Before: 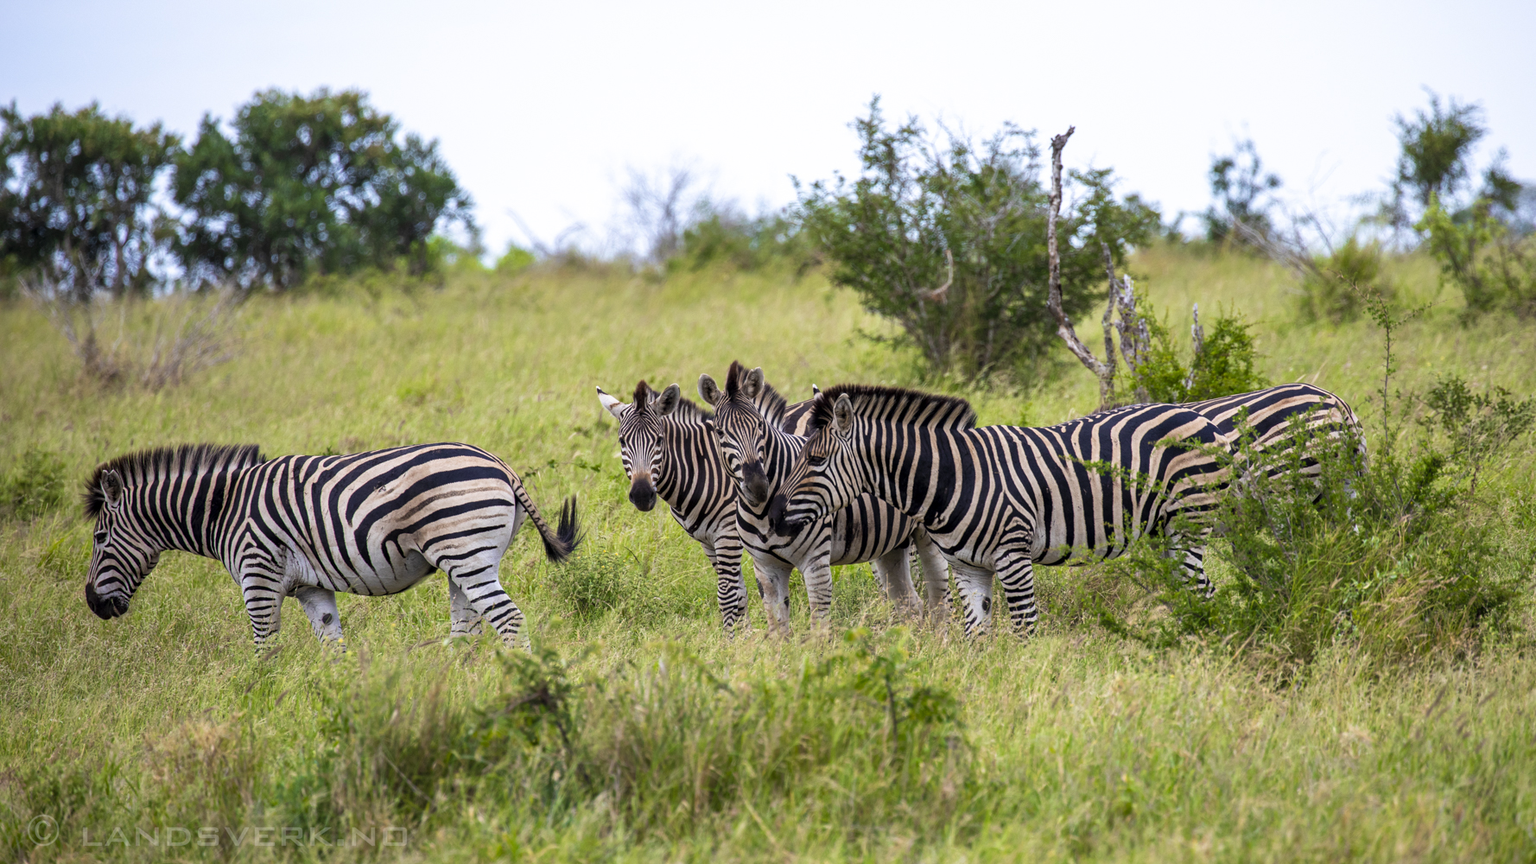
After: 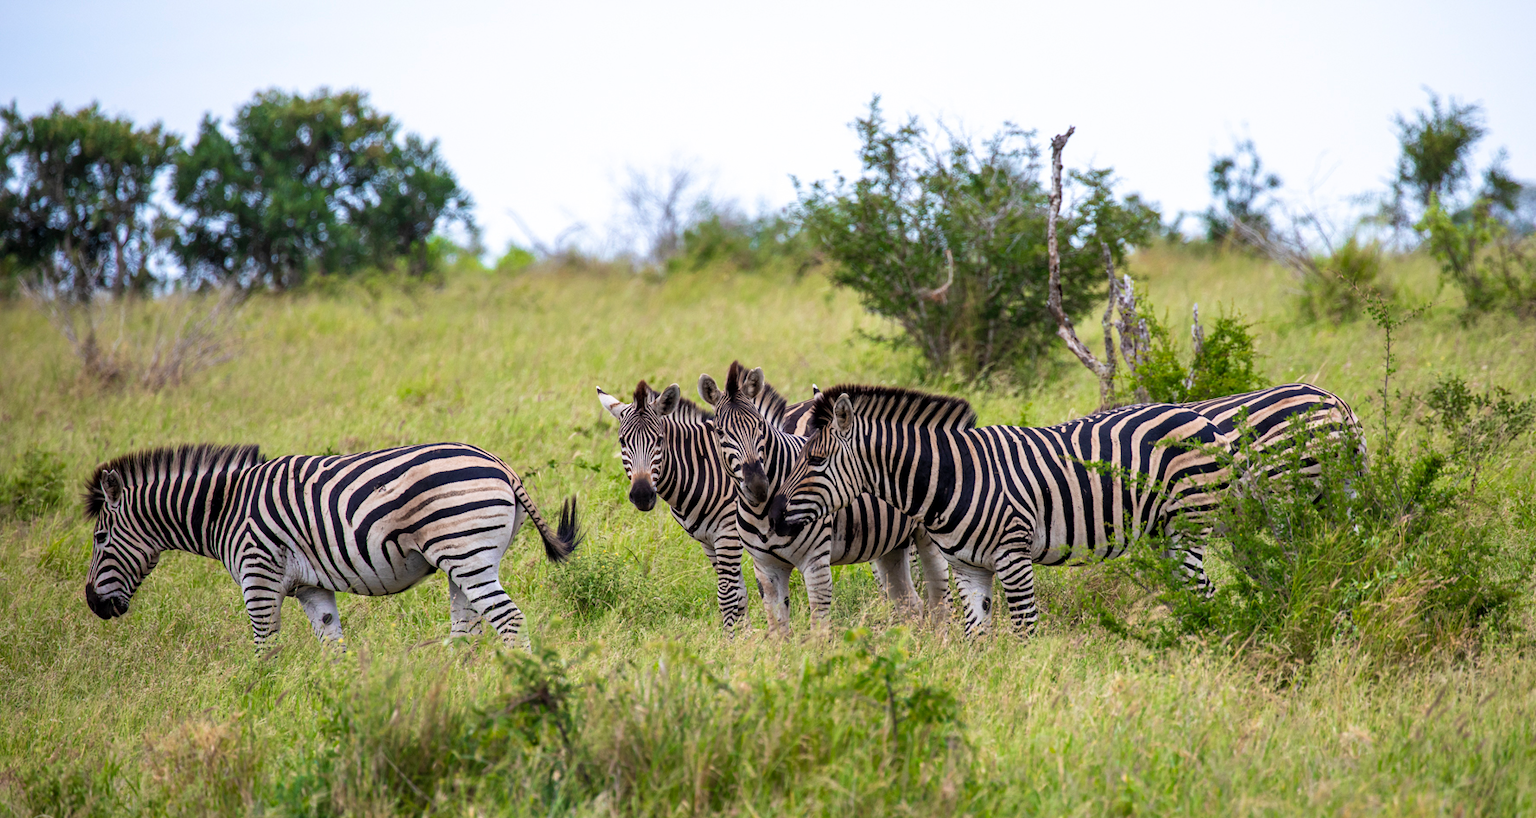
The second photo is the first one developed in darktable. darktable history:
crop and rotate: top 0.01%, bottom 5.133%
